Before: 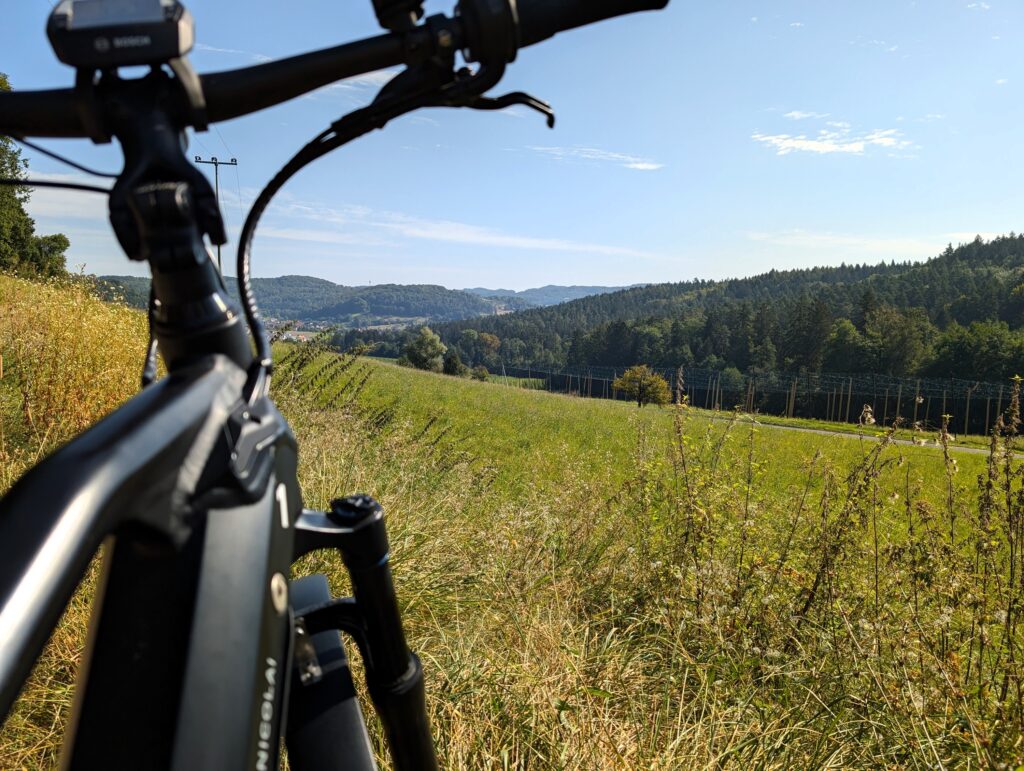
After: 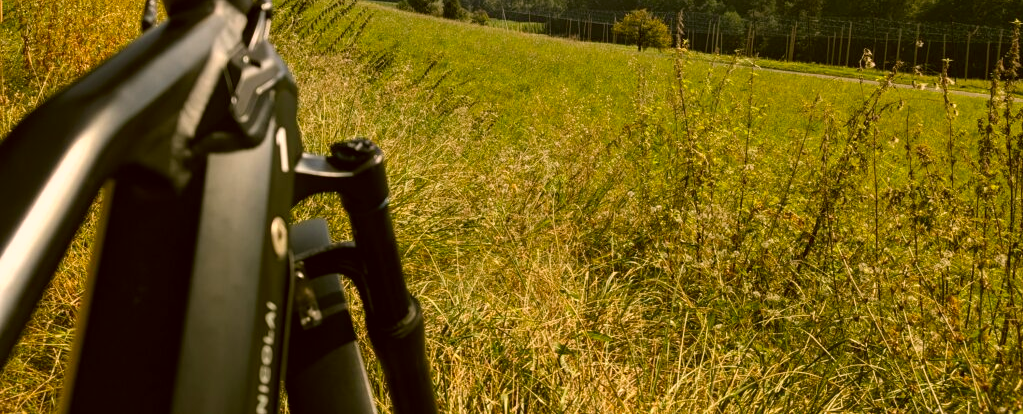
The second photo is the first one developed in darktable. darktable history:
color correction: highlights a* 8.98, highlights b* 15.09, shadows a* -0.49, shadows b* 26.52
crop and rotate: top 46.237%
